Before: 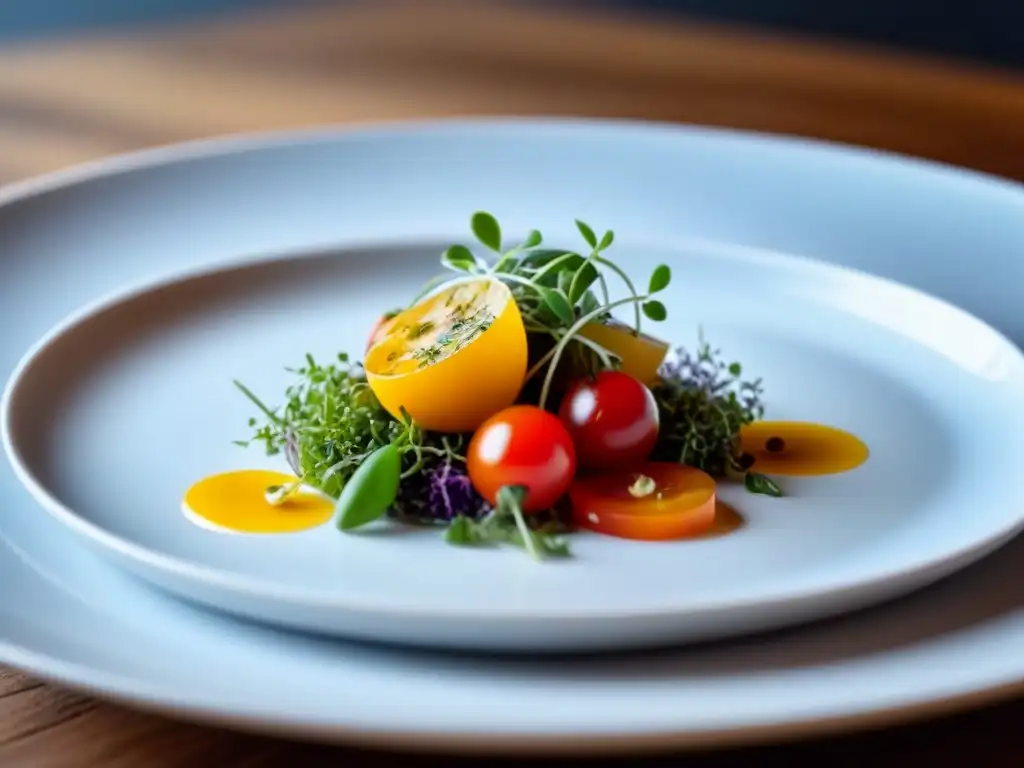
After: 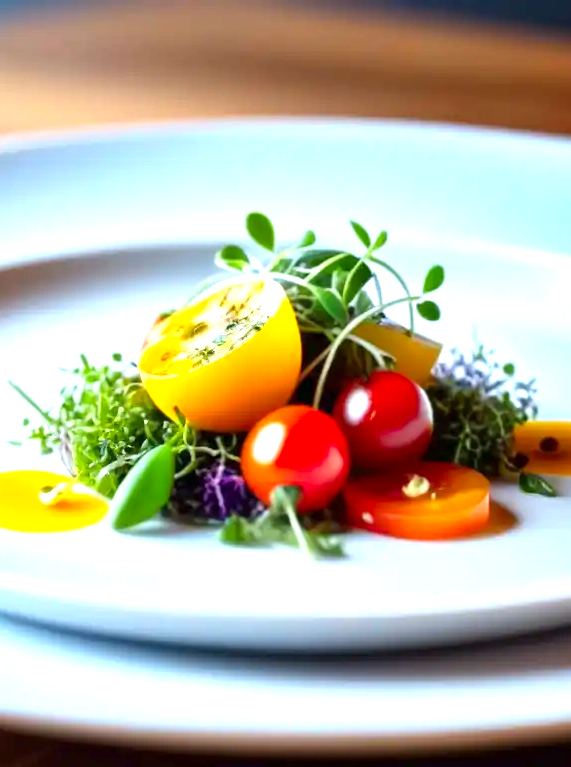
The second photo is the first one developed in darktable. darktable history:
exposure: exposure 1 EV, compensate highlight preservation false
contrast brightness saturation: contrast 0.04, saturation 0.155
crop: left 22.139%, right 22.069%, bottom 0%
